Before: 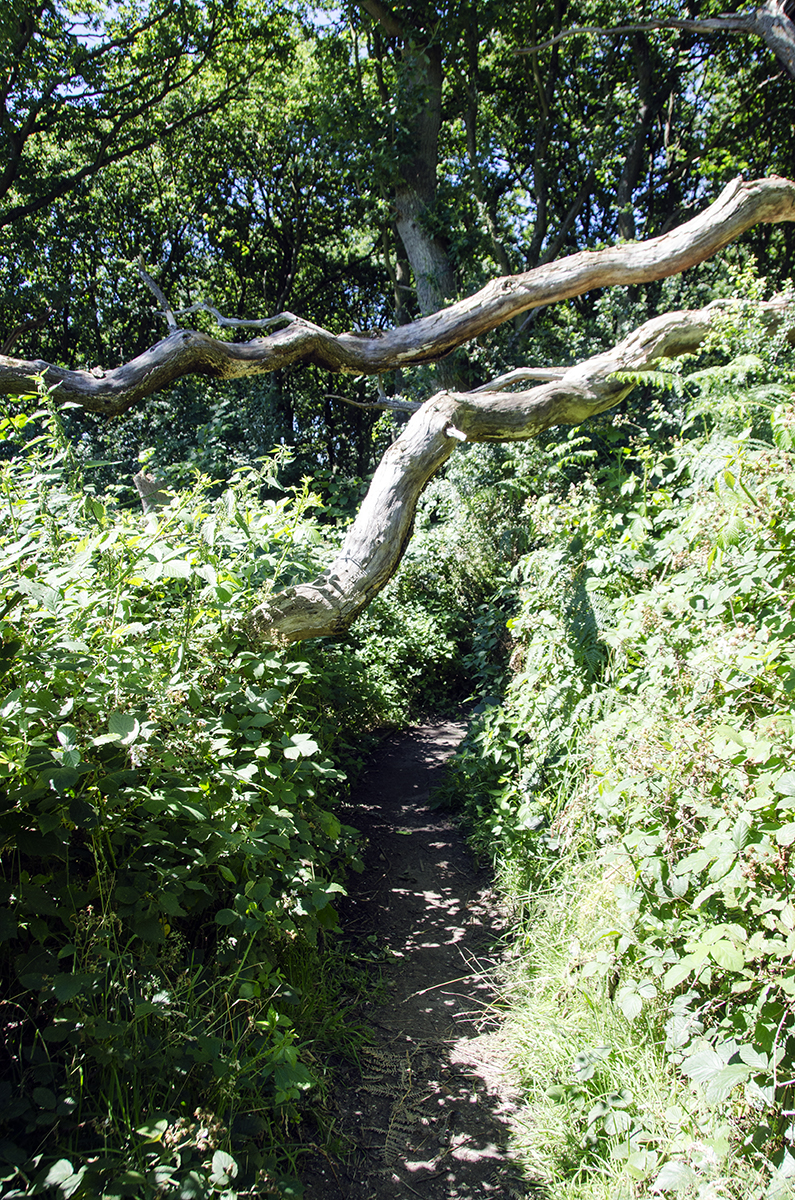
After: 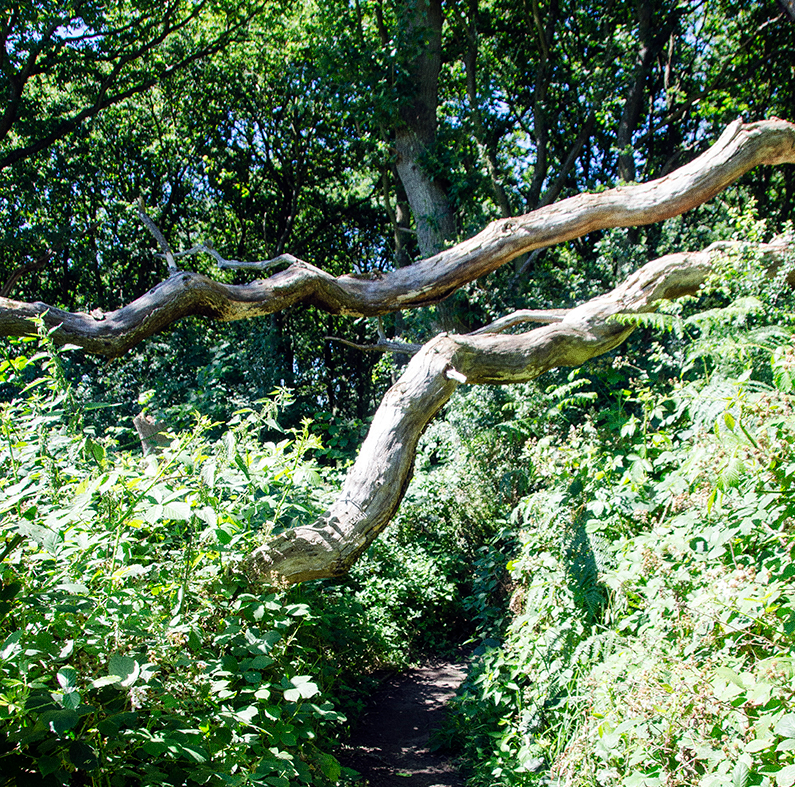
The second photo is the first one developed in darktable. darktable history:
crop and rotate: top 4.848%, bottom 29.503%
grain: coarseness 8.68 ISO, strength 31.94%
